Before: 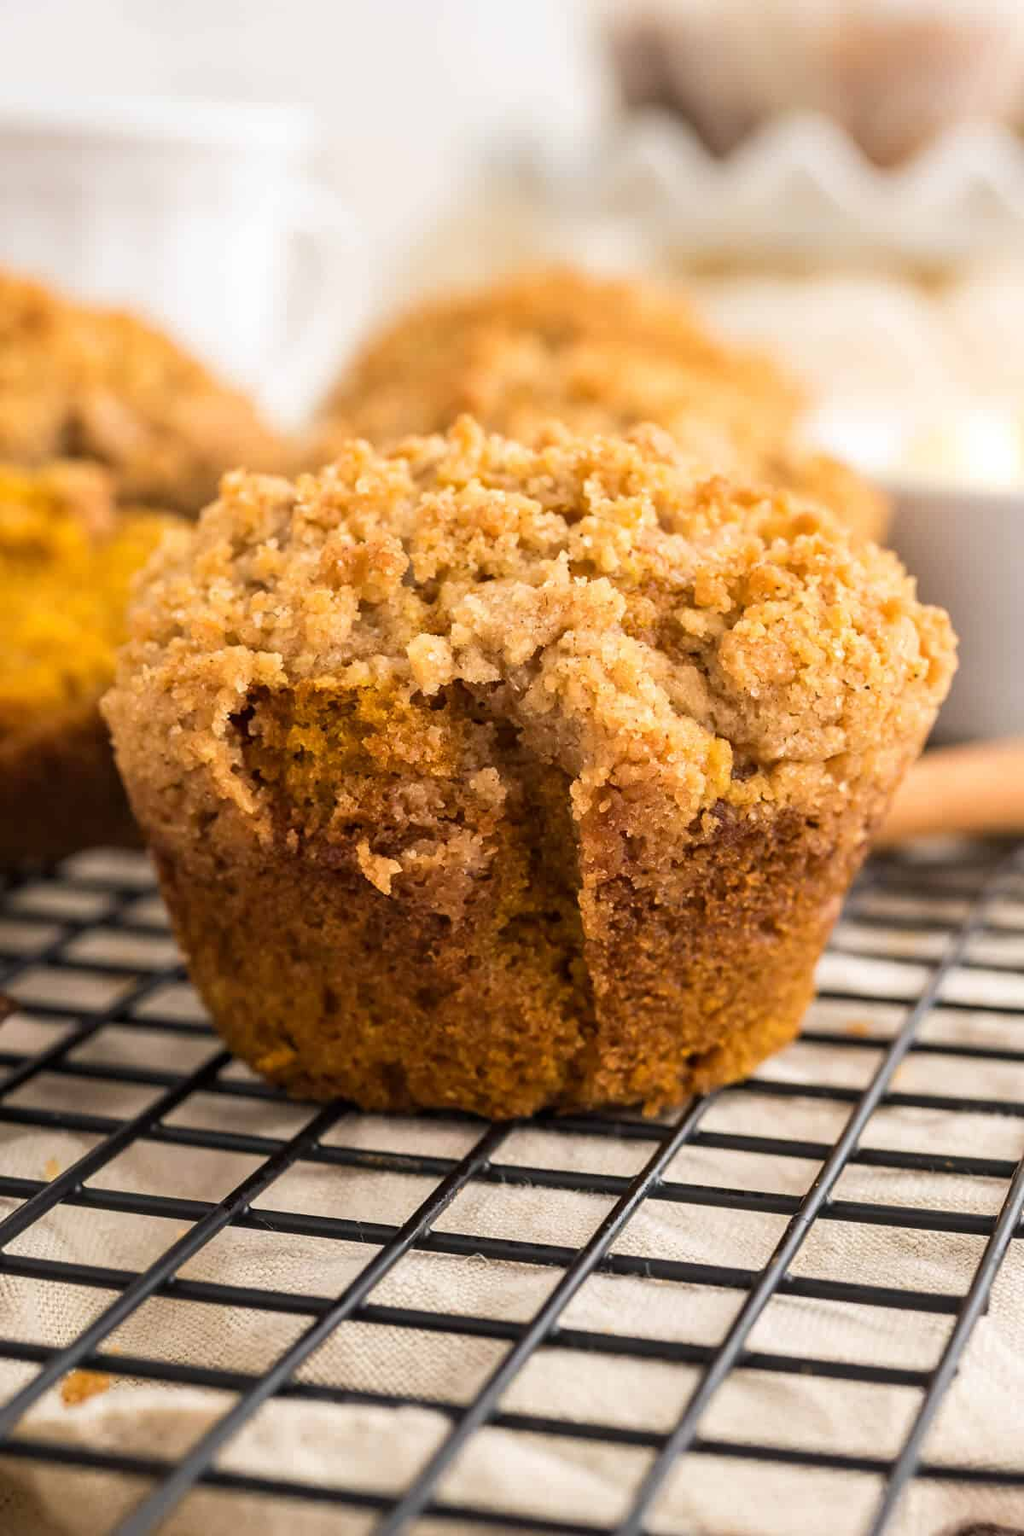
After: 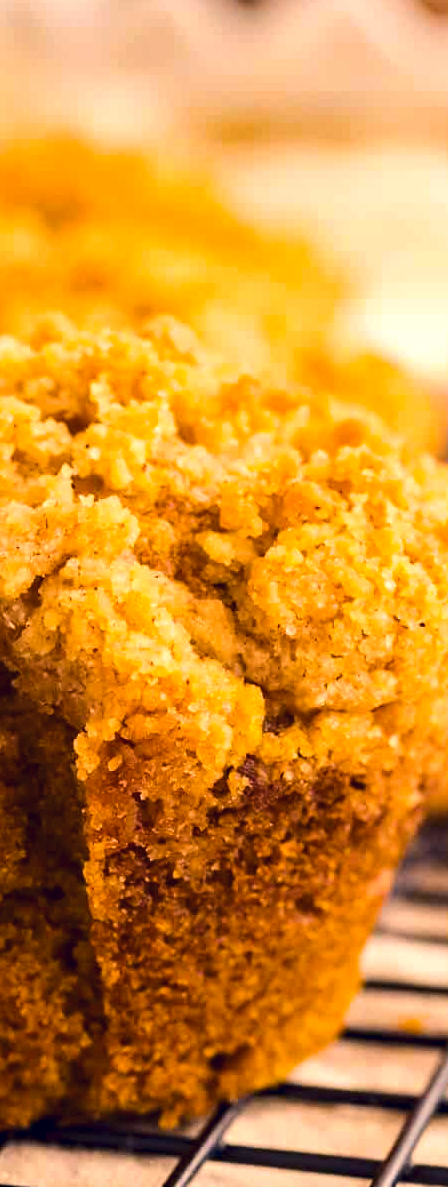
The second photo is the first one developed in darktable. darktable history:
contrast brightness saturation: contrast 0.067, brightness -0.133, saturation 0.06
color balance rgb: perceptual saturation grading › global saturation 31.118%, contrast -9.912%
exposure: black level correction 0.001, exposure 0.5 EV, compensate highlight preservation false
crop and rotate: left 49.56%, top 10.094%, right 13.07%, bottom 23.957%
tone curve: curves: ch0 [(0, 0.003) (0.117, 0.101) (0.257, 0.246) (0.408, 0.432) (0.611, 0.653) (0.824, 0.846) (1, 1)]; ch1 [(0, 0) (0.227, 0.197) (0.405, 0.421) (0.501, 0.501) (0.522, 0.53) (0.563, 0.572) (0.589, 0.611) (0.699, 0.709) (0.976, 0.992)]; ch2 [(0, 0) (0.208, 0.176) (0.377, 0.38) (0.5, 0.5) (0.537, 0.534) (0.571, 0.576) (0.681, 0.746) (1, 1)], color space Lab, linked channels, preserve colors none
color correction: highlights a* 19.83, highlights b* 26.95, shadows a* 3.33, shadows b* -16.86, saturation 0.73
haze removal: strength 0.277, distance 0.243, compatibility mode true, adaptive false
